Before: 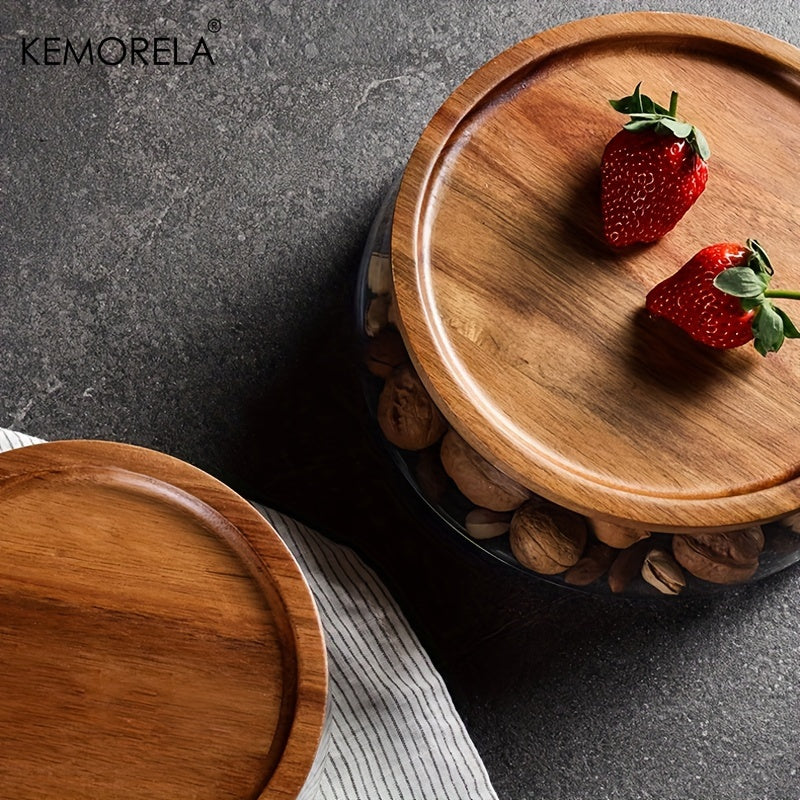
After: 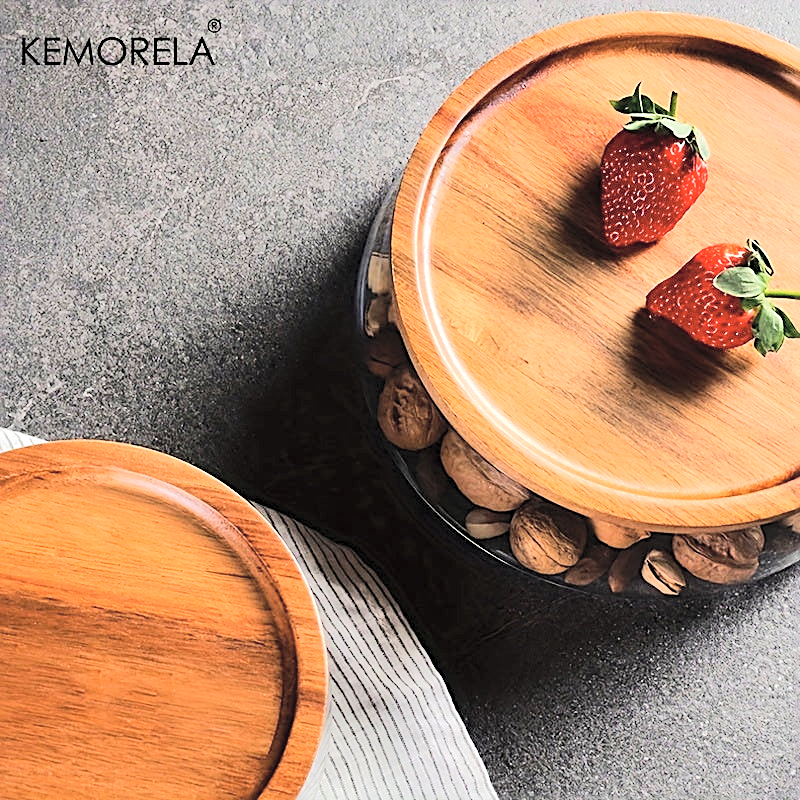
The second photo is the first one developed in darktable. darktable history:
contrast brightness saturation: brightness 0.272
tone equalizer: -7 EV 0.15 EV, -6 EV 0.618 EV, -5 EV 1.18 EV, -4 EV 1.35 EV, -3 EV 1.15 EV, -2 EV 0.6 EV, -1 EV 0.167 EV, edges refinement/feathering 500, mask exposure compensation -1.57 EV, preserve details no
sharpen: on, module defaults
base curve: curves: ch0 [(0, 0) (0.235, 0.266) (0.503, 0.496) (0.786, 0.72) (1, 1)]
